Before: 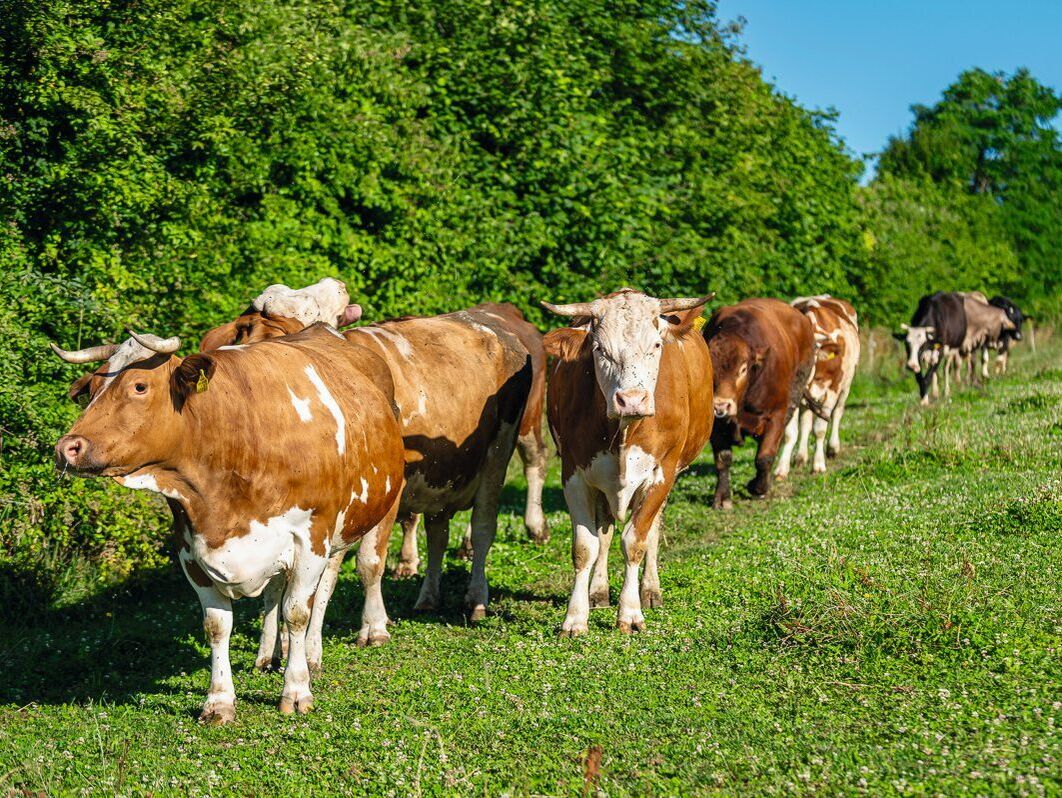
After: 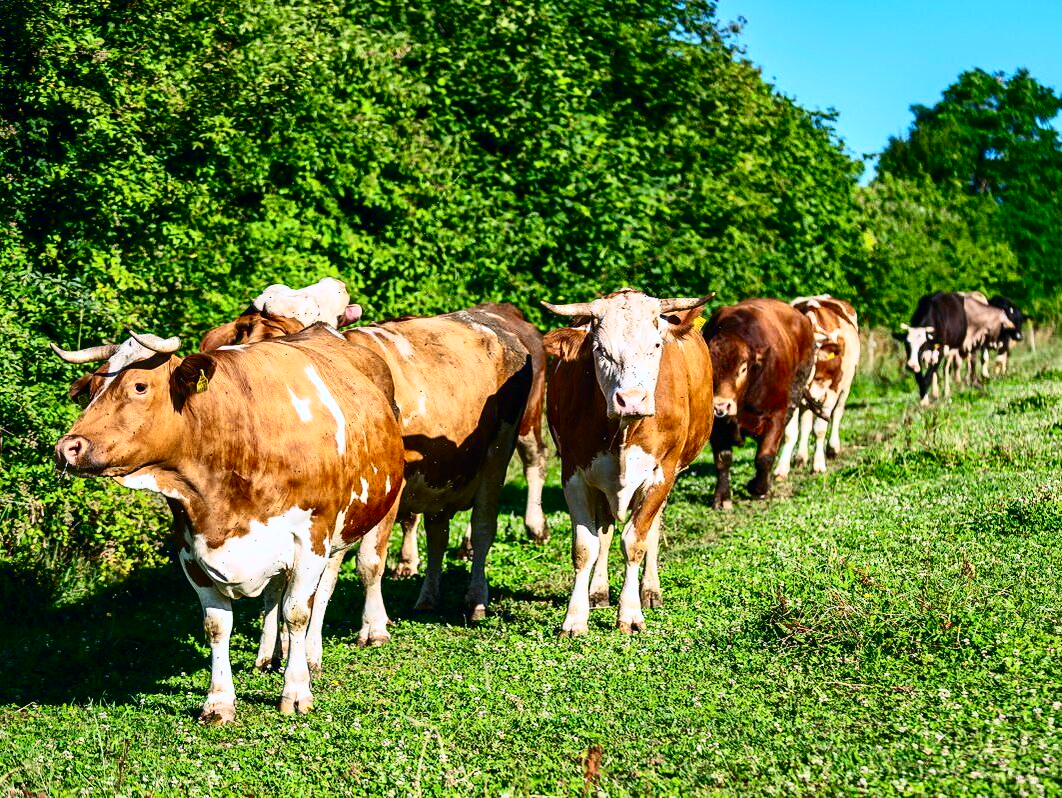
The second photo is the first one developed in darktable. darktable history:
contrast brightness saturation: contrast 0.4, brightness 0.05, saturation 0.25
color calibration: illuminant as shot in camera, x 0.358, y 0.373, temperature 4628.91 K
